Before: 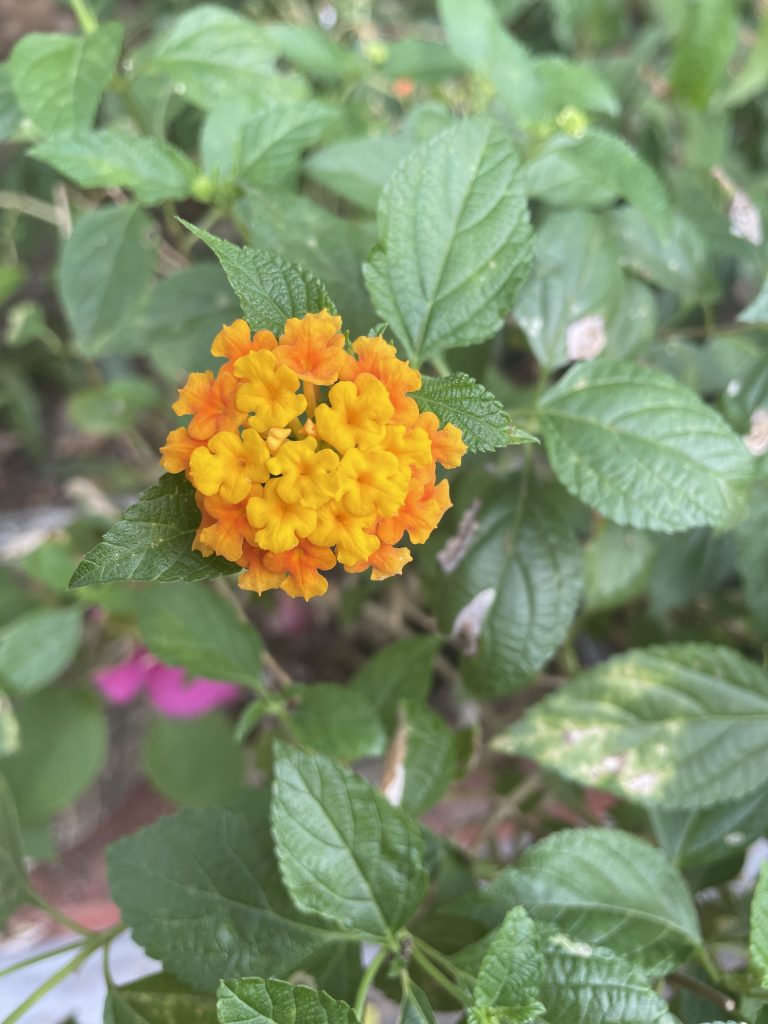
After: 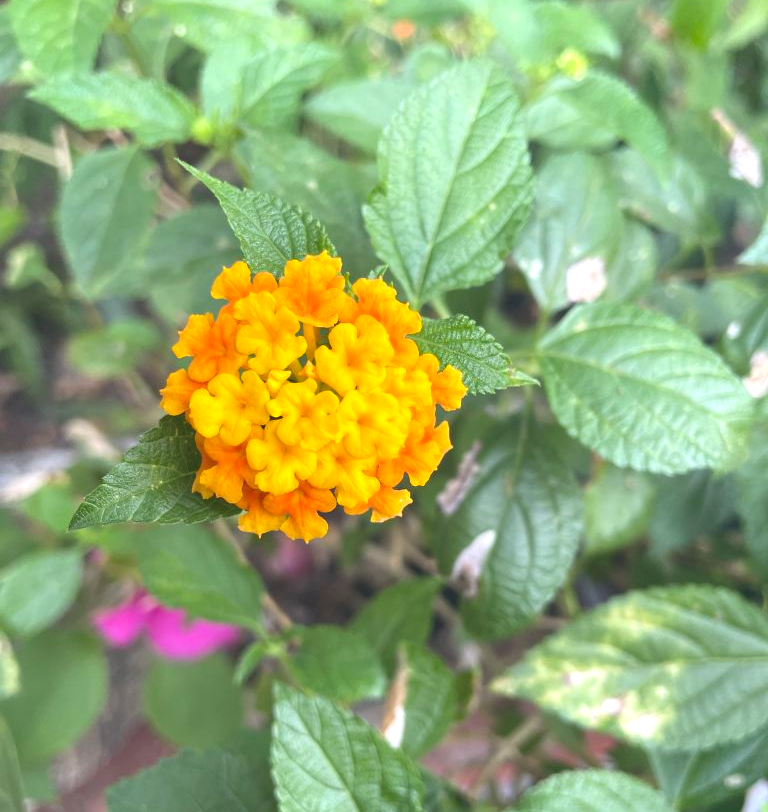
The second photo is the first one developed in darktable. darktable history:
crop and rotate: top 5.668%, bottom 14.988%
color balance rgb: global offset › chroma 0.154%, global offset › hue 253.97°, perceptual saturation grading › global saturation 29.541%
exposure: black level correction 0.001, exposure 0.498 EV, compensate exposure bias true, compensate highlight preservation false
